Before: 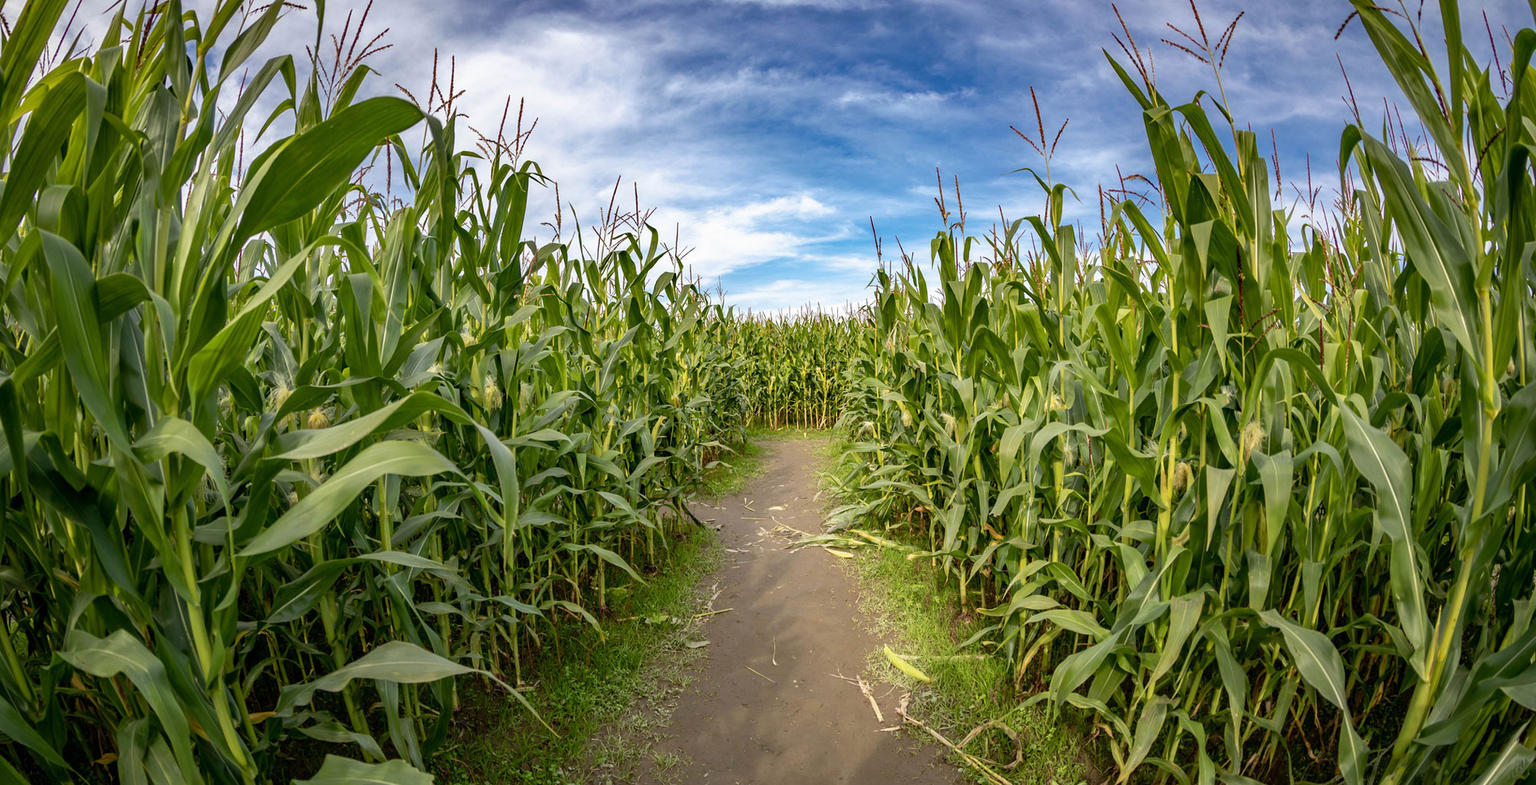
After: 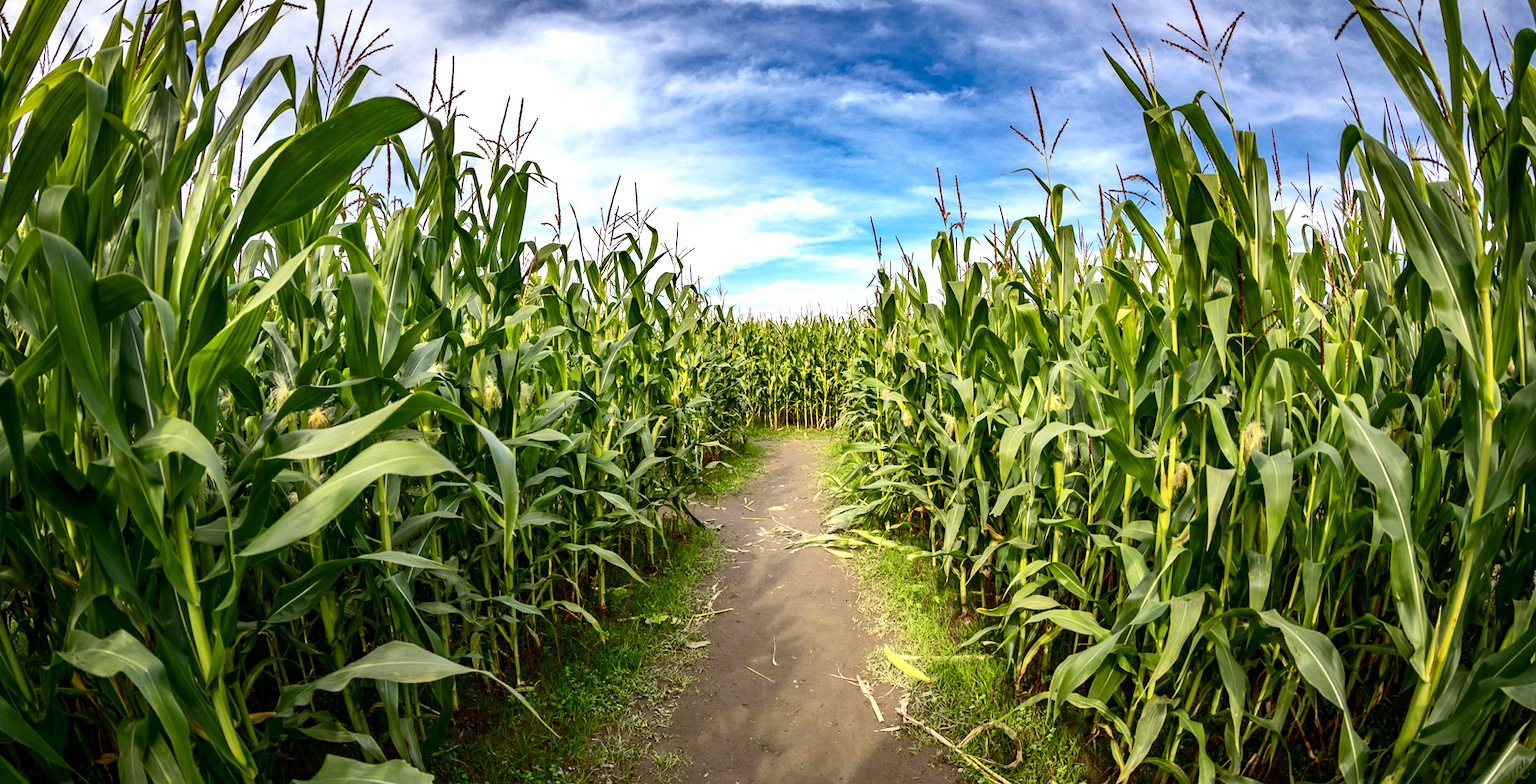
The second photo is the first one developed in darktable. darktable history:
contrast brightness saturation: contrast 0.2, brightness -0.11, saturation 0.1
exposure: black level correction 0.001, exposure 0.5 EV, compensate exposure bias true, compensate highlight preservation false
color balance rgb: linear chroma grading › global chroma -0.67%, saturation formula JzAzBz (2021)
